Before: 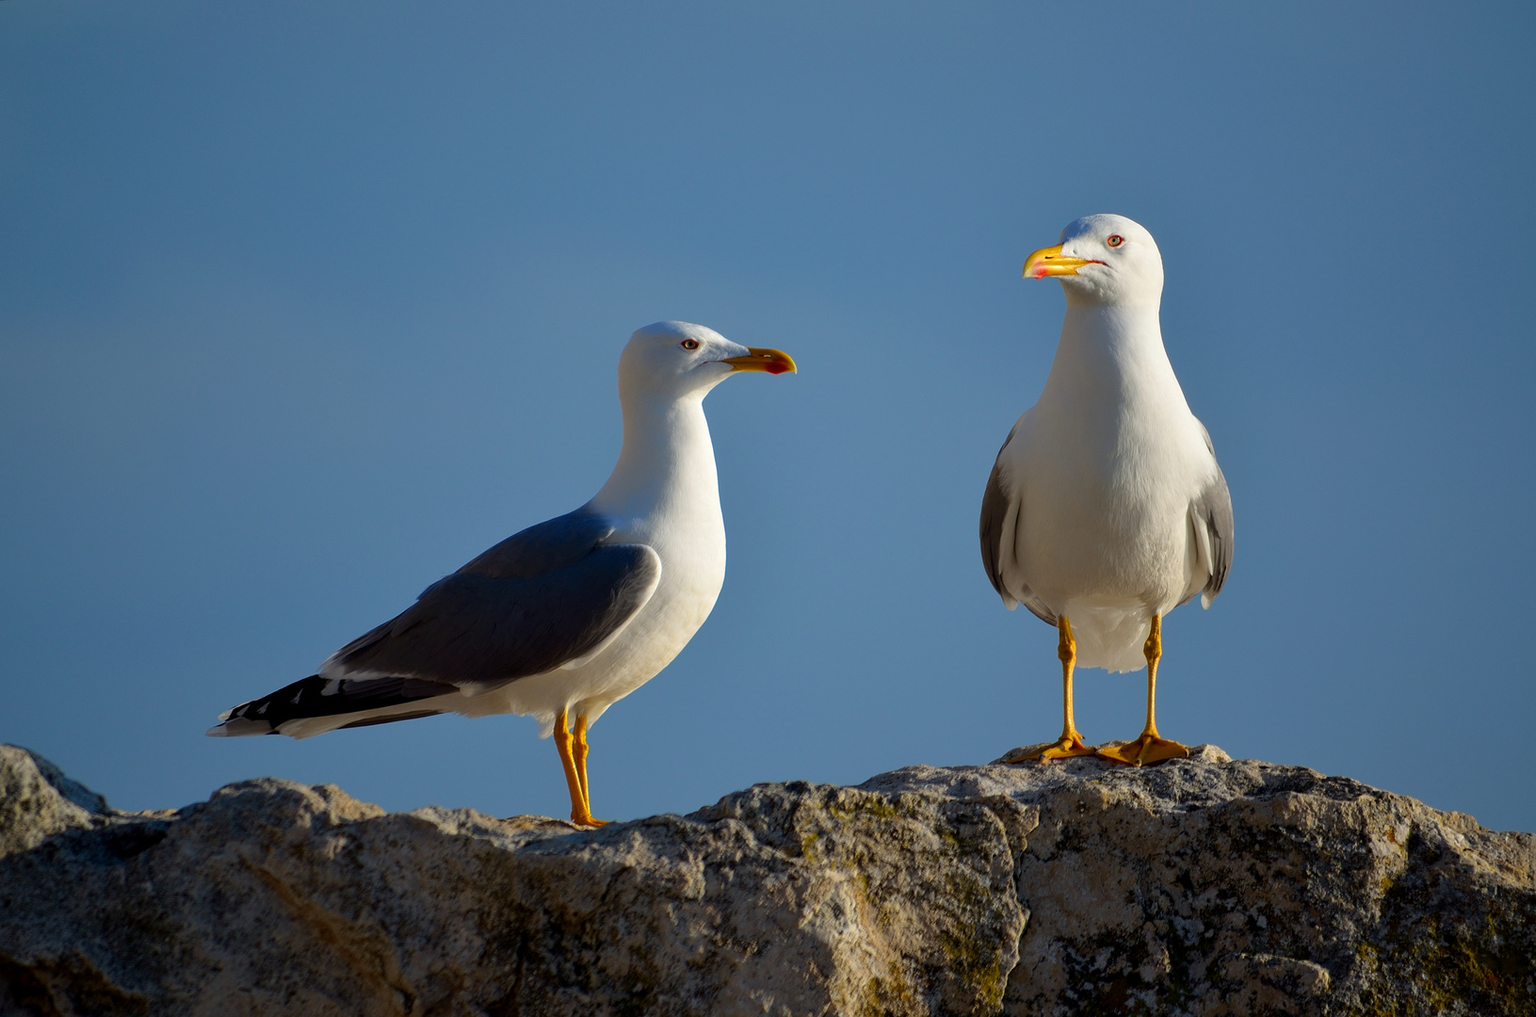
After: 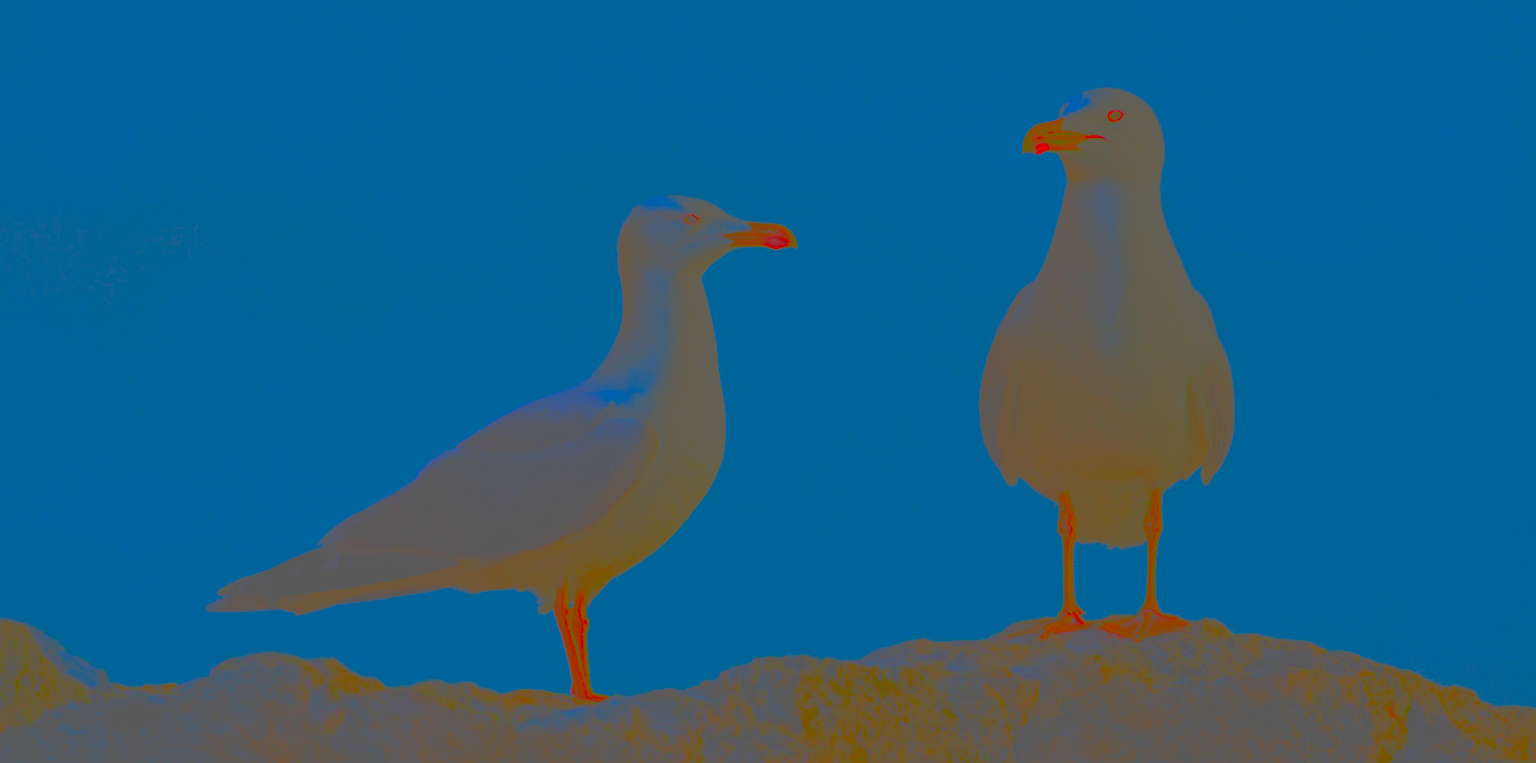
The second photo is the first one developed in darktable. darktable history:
crop and rotate: top 12.349%, bottom 12.52%
contrast brightness saturation: contrast -0.971, brightness -0.174, saturation 0.758
filmic rgb: black relative exposure -7.65 EV, white relative exposure 4.56 EV, hardness 3.61
sharpen: amount 0.209
local contrast: detail 130%
